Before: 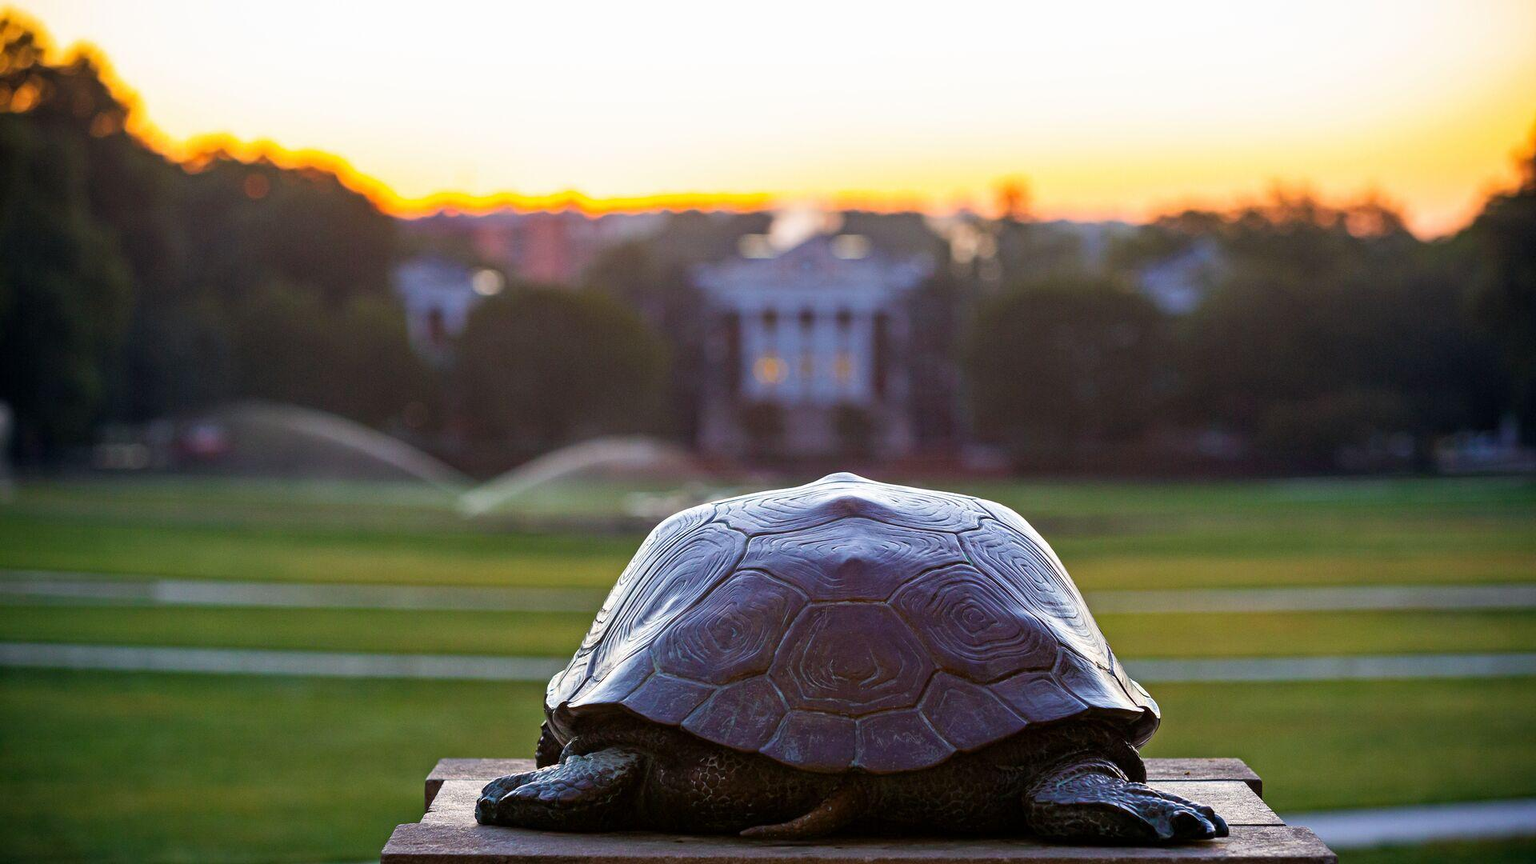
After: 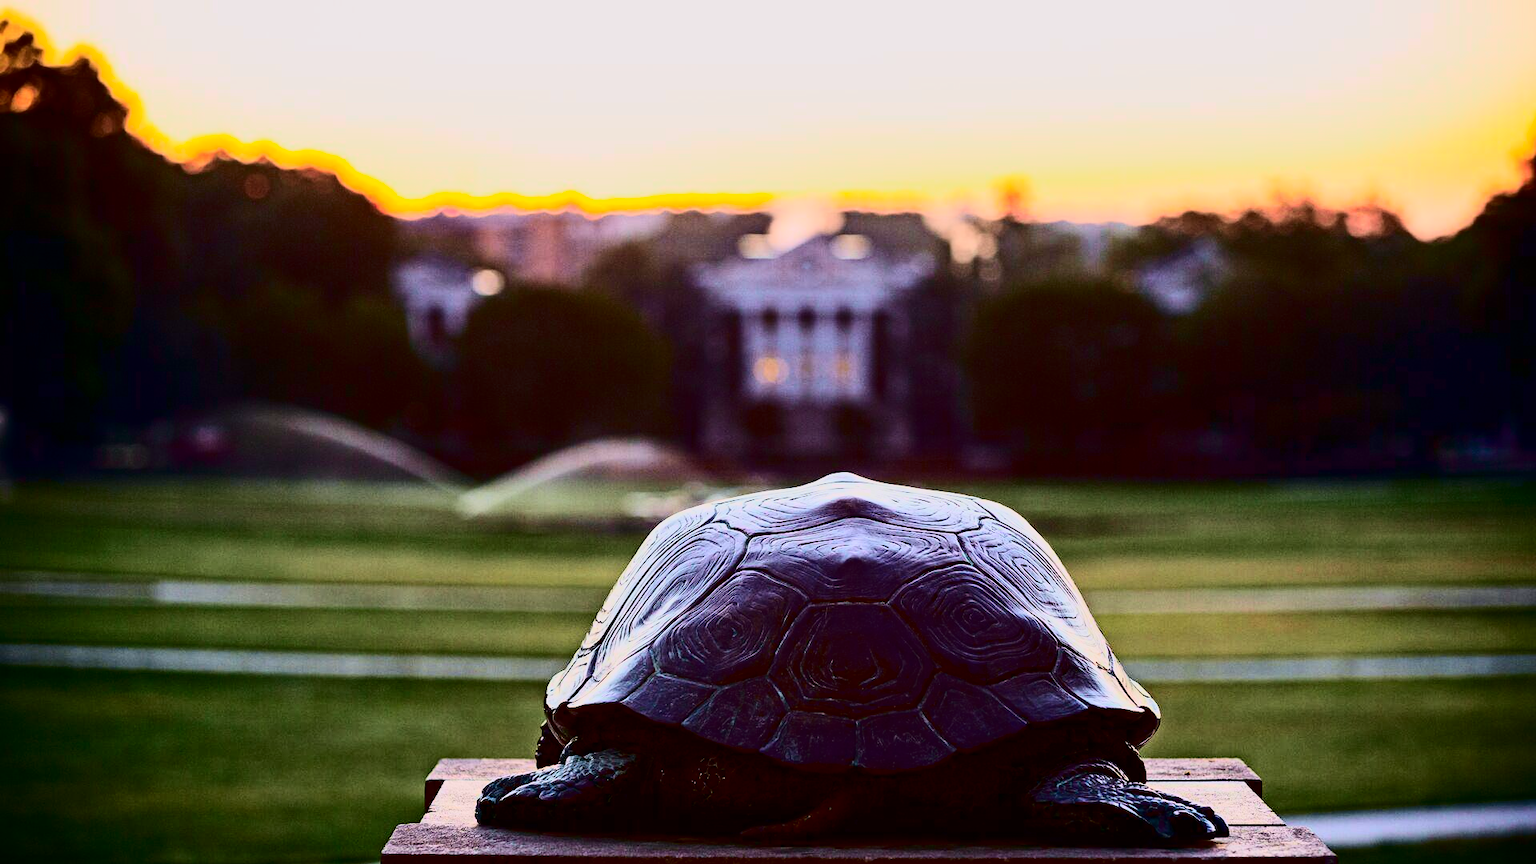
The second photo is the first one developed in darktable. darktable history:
contrast brightness saturation: contrast 0.4, brightness 0.05, saturation 0.25
tone curve: curves: ch0 [(0, 0) (0.049, 0.01) (0.154, 0.081) (0.491, 0.519) (0.748, 0.765) (1, 0.919)]; ch1 [(0, 0) (0.172, 0.123) (0.317, 0.272) (0.401, 0.422) (0.489, 0.496) (0.531, 0.557) (0.615, 0.612) (0.741, 0.783) (1, 1)]; ch2 [(0, 0) (0.411, 0.424) (0.483, 0.478) (0.544, 0.56) (0.686, 0.638) (1, 1)], color space Lab, independent channels, preserve colors none
